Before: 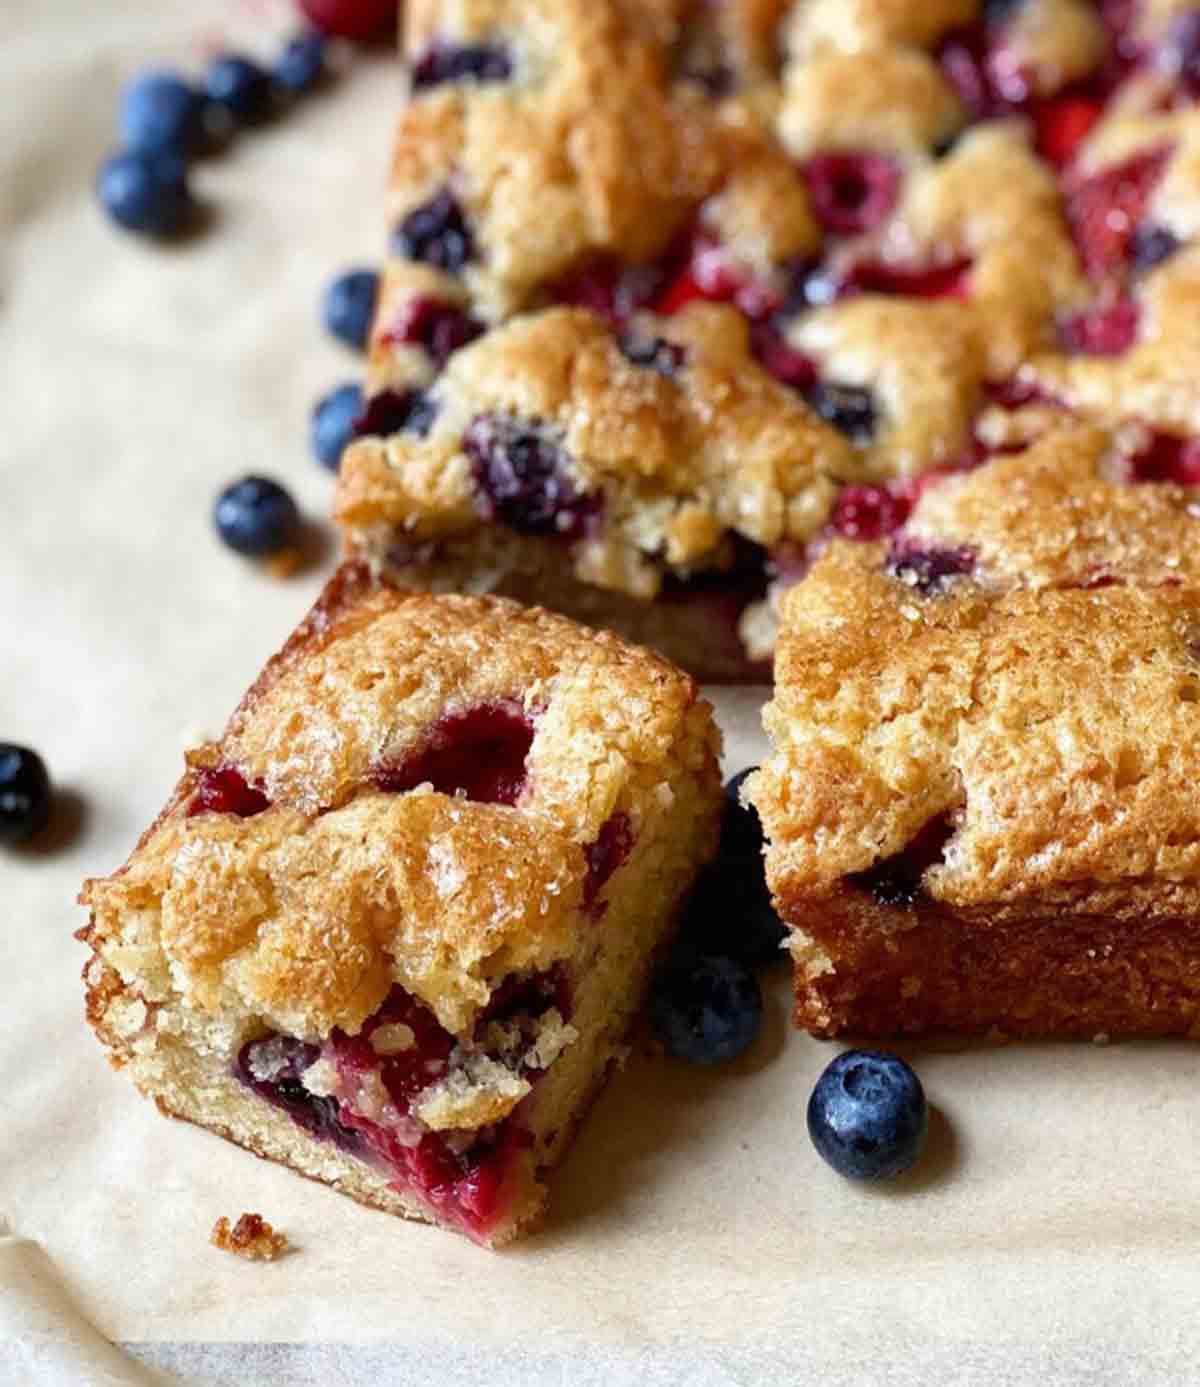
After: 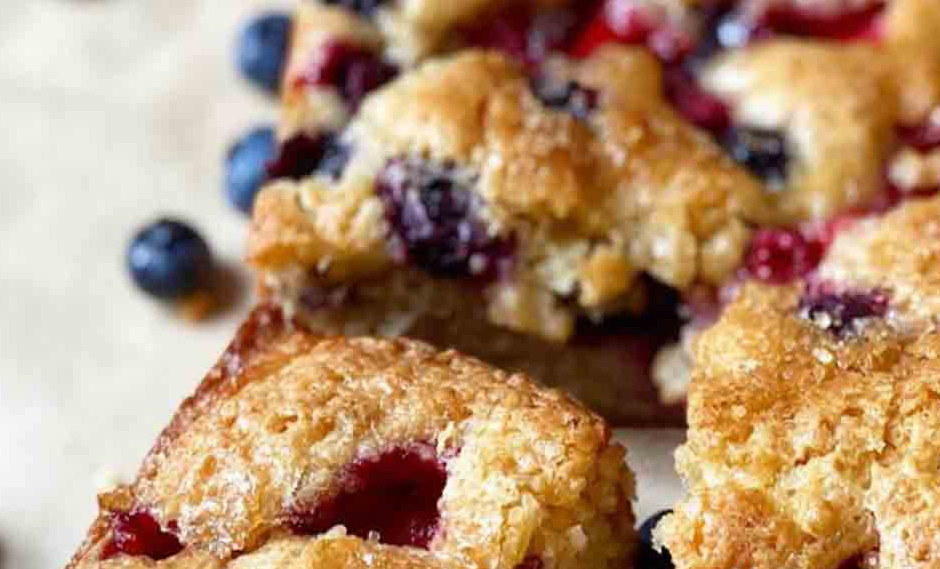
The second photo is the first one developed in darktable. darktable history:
crop: left 7.266%, top 18.548%, right 14.358%, bottom 40.374%
